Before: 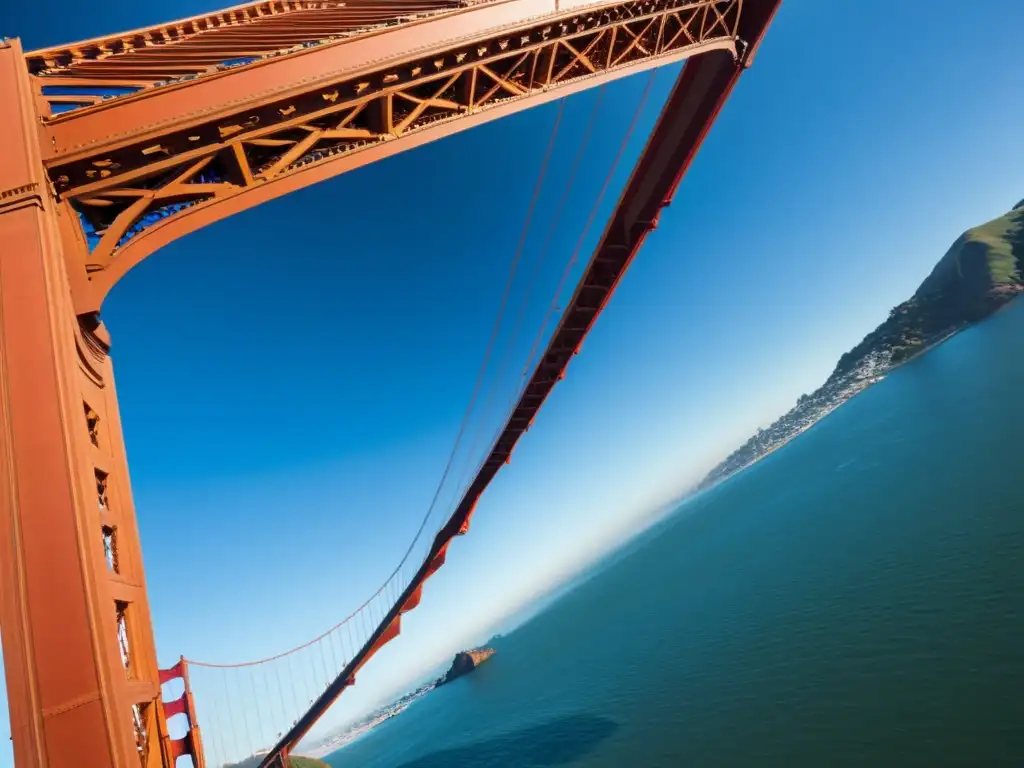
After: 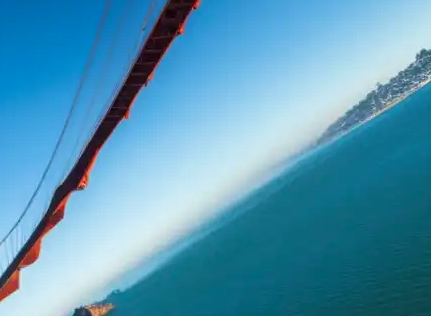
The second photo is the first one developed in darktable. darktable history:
local contrast: detail 117%
crop: left 37.262%, top 44.99%, right 20.616%, bottom 13.849%
velvia: on, module defaults
